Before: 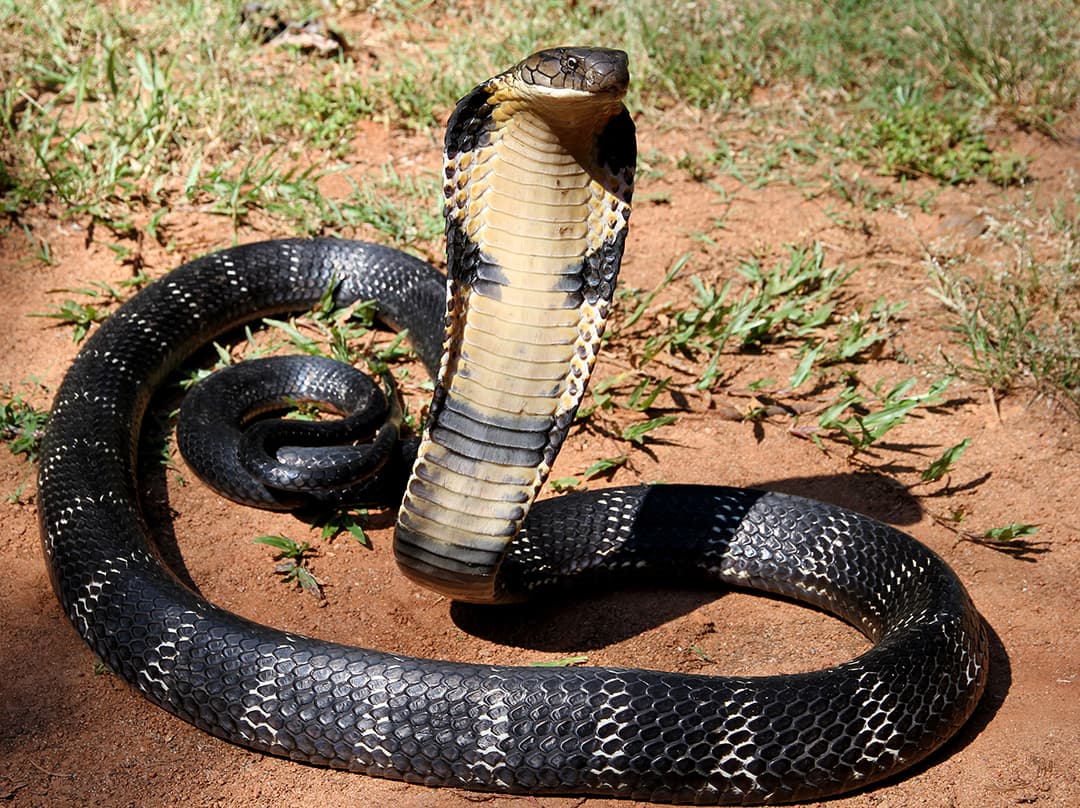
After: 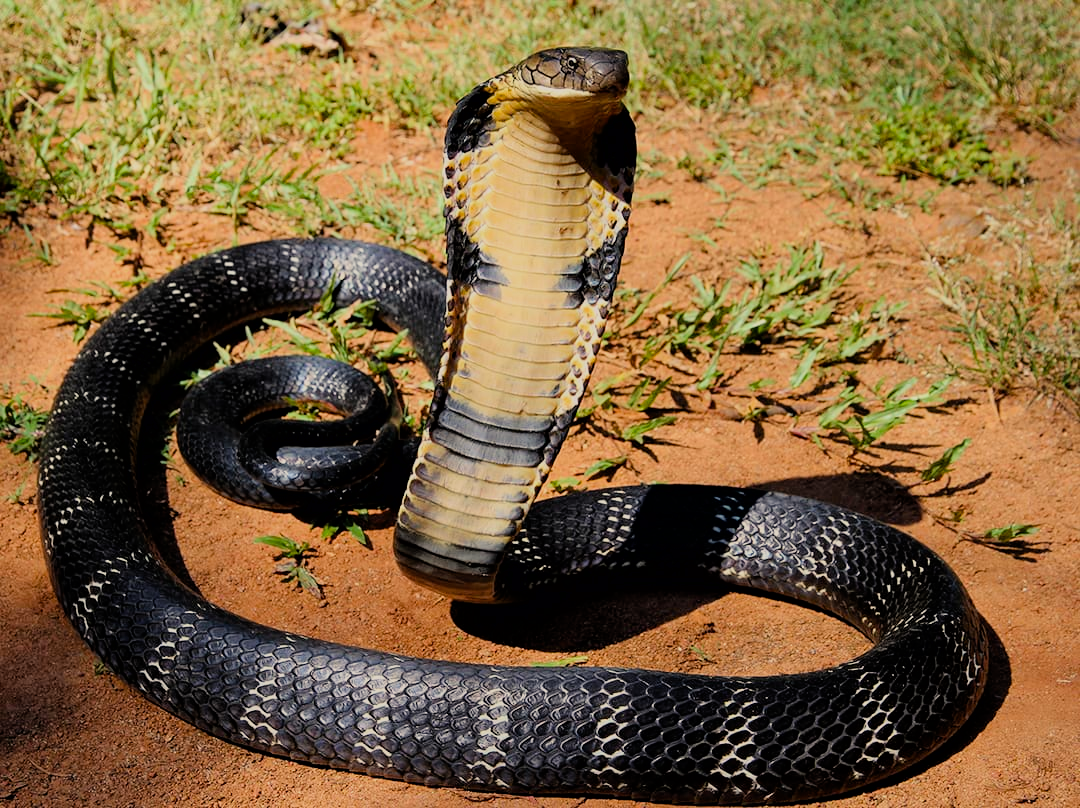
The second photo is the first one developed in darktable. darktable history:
color balance rgb: highlights gain › chroma 3.053%, highlights gain › hue 78.42°, perceptual saturation grading › global saturation 19.465%, global vibrance 20%
filmic rgb: black relative exposure -7.65 EV, white relative exposure 4.56 EV, threshold 3.02 EV, hardness 3.61, color science v6 (2022), iterations of high-quality reconstruction 10, enable highlight reconstruction true
